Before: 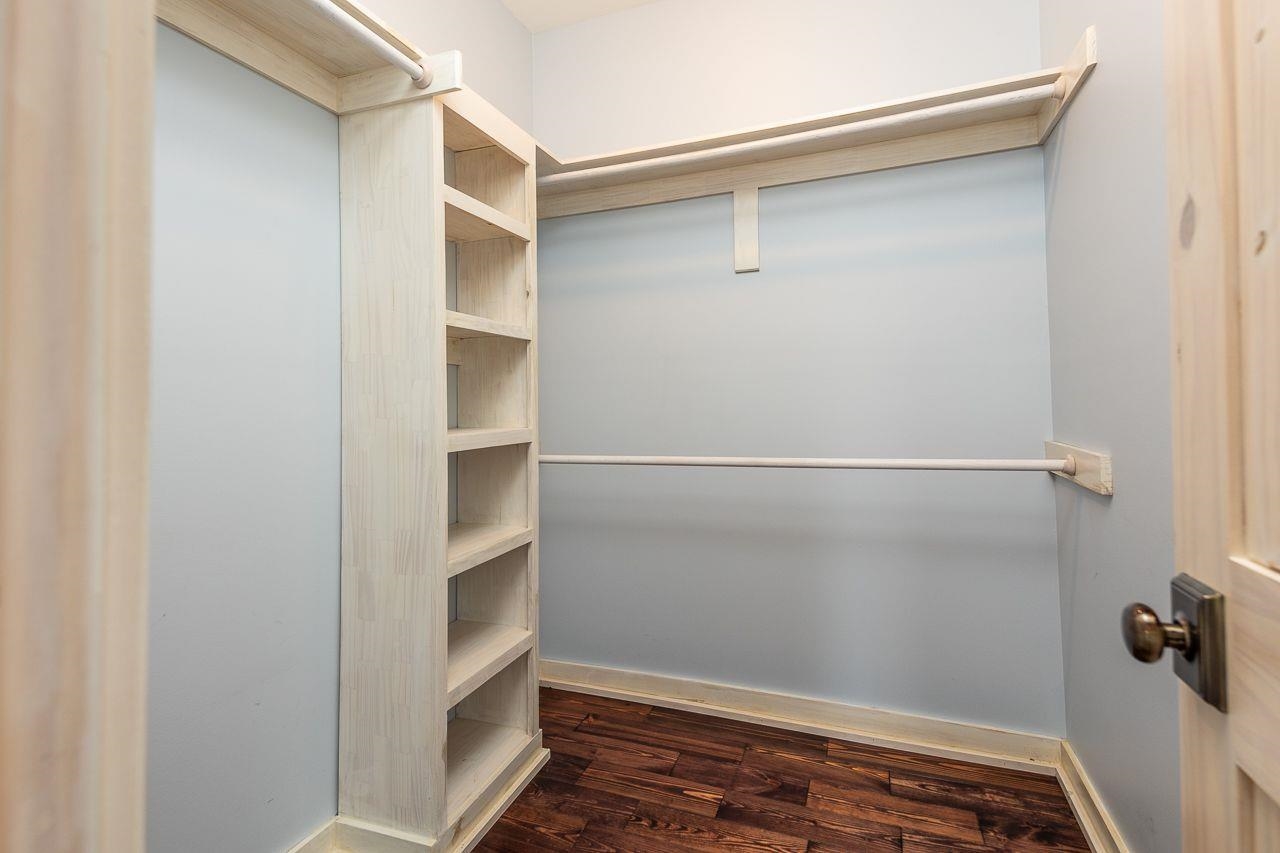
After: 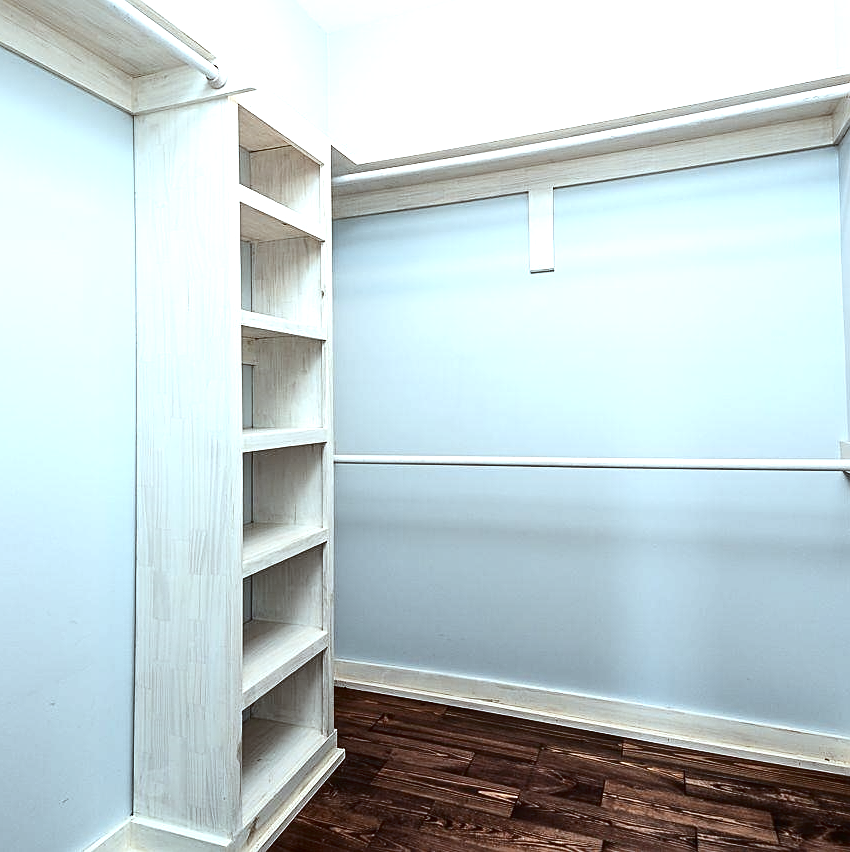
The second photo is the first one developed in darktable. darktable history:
tone curve: curves: ch0 [(0, 0) (0.003, 0.006) (0.011, 0.007) (0.025, 0.01) (0.044, 0.015) (0.069, 0.023) (0.1, 0.031) (0.136, 0.045) (0.177, 0.066) (0.224, 0.098) (0.277, 0.139) (0.335, 0.194) (0.399, 0.254) (0.468, 0.346) (0.543, 0.45) (0.623, 0.56) (0.709, 0.667) (0.801, 0.78) (0.898, 0.891) (1, 1)], color space Lab, independent channels, preserve colors none
crop and rotate: left 16.025%, right 17.53%
exposure: exposure 0.821 EV, compensate exposure bias true, compensate highlight preservation false
sharpen: on, module defaults
color correction: highlights a* -12.44, highlights b* -18.01, saturation 0.701
contrast brightness saturation: saturation -0.05
tone equalizer: on, module defaults
